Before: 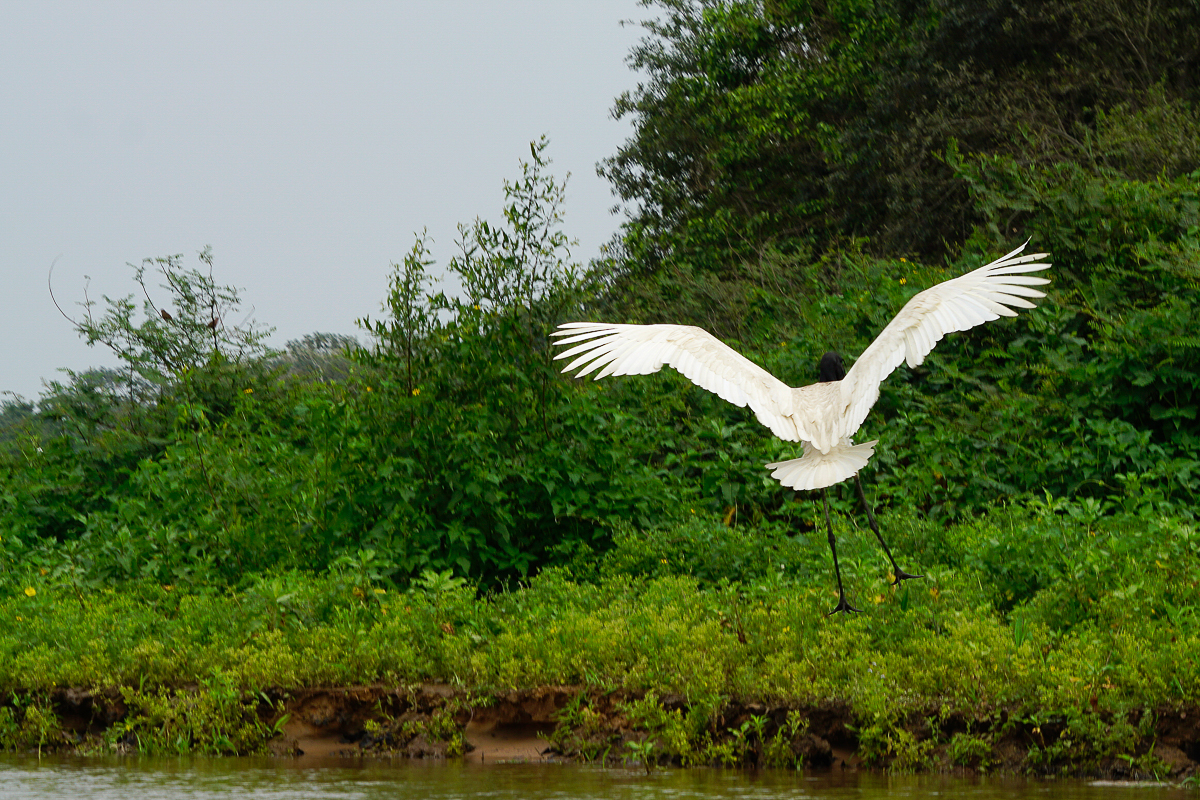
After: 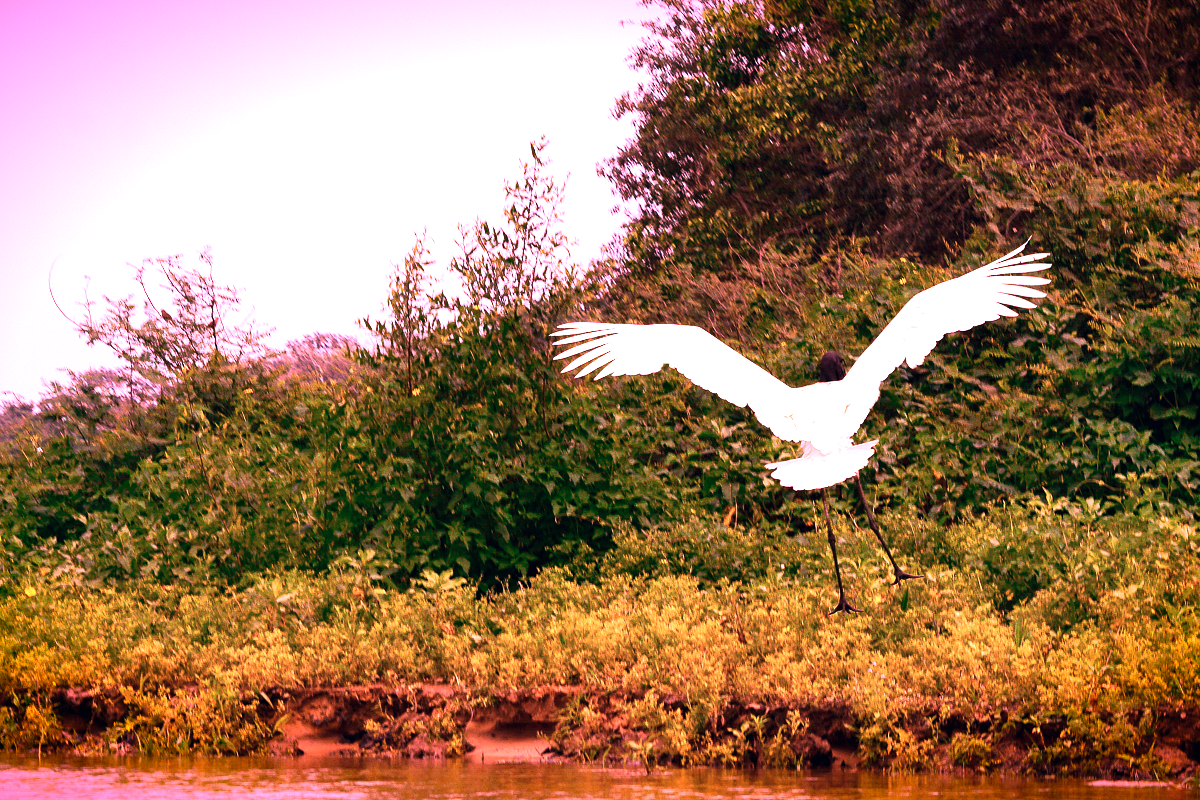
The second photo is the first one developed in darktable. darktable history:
denoise (profiled): patch size 4, strength 0.75, central pixel weight 0, a [0, 0, 0], b [0, 0, 0], mode non-local means, y [[0, 0, 0.5 ×5] ×4, [0.5 ×7], [0.5 ×7]], fix various bugs in algorithm false, upgrade profiled transform false, color mode RGB, compensate highlight preservation false | blend: blend mode normal, opacity 100%; mask: uniform (no mask)
shadows and highlights: shadows 30.86, highlights 0, soften with gaussian | blend: blend mode normal, opacity 67%; mask: uniform (no mask)
exposure: black level correction 0.001, compensate highlight preservation false
contrast brightness saturation: contrast 0.07
white balance: red 2.386, blue 1.474
color balance: mode lift, gamma, gain (sRGB)
color zones: curves: ch0 [(0, 0.558) (0.143, 0.559) (0.286, 0.529) (0.429, 0.505) (0.571, 0.5) (0.714, 0.5) (0.857, 0.5) (1, 0.558)]; ch1 [(0, 0.469) (0.01, 0.469) (0.12, 0.446) (0.248, 0.469) (0.5, 0.5) (0.748, 0.5) (0.99, 0.469) (1, 0.469)]
vignetting: fall-off start 98.29%, fall-off radius 100%, brightness -1, saturation 0.5, width/height ratio 1.428
color correction: highlights a* 0.207, highlights b* 2.7, shadows a* -0.874, shadows b* -4.78
tone curve: curves: ch0 [(0, 0) (0.265, 0.253) (0.732, 0.751) (1, 1)], color space Lab, linked channels, preserve colors none | blend: blend mode normal, opacity 66%; mask: uniform (no mask)
